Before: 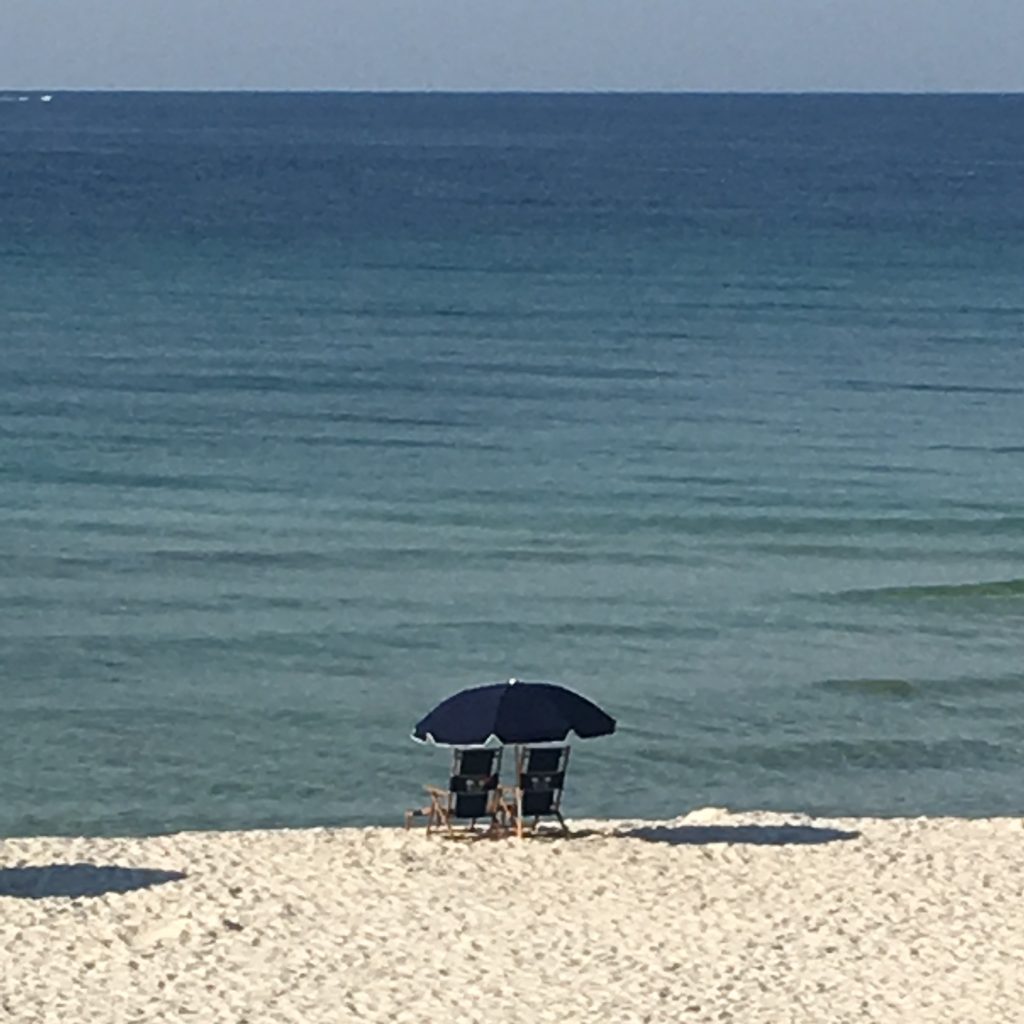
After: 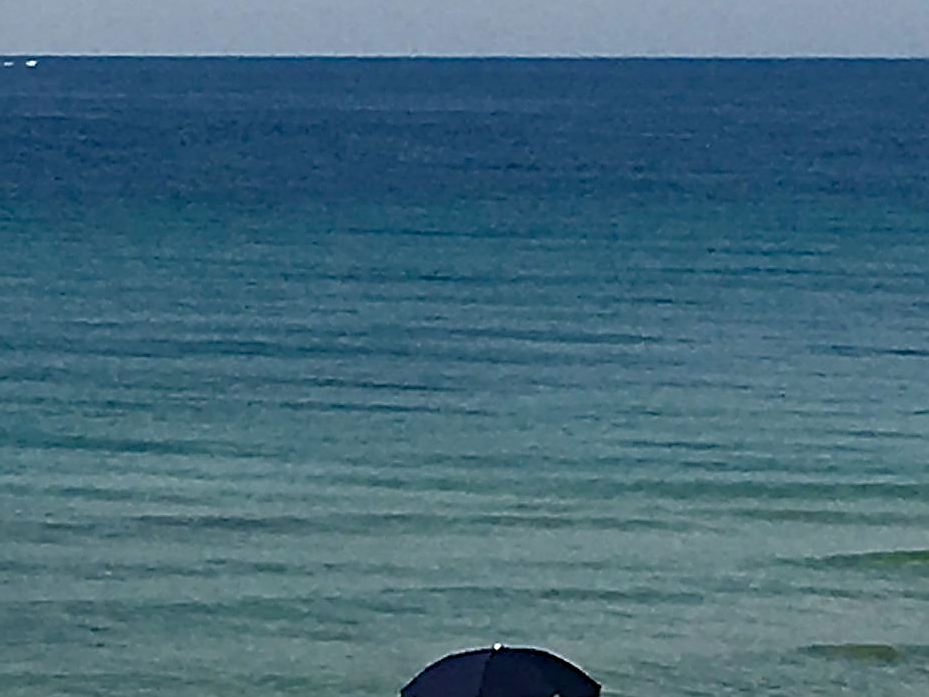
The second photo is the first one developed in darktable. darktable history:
sharpen: radius 1.364, amount 1.248, threshold 0.708
color balance rgb: power › luminance 1.262%, perceptual saturation grading › global saturation 45.068%, perceptual saturation grading › highlights -50.105%, perceptual saturation grading › shadows 31.043%, global vibrance 11.222%
contrast brightness saturation: contrast 0.11, saturation -0.175
crop: left 1.519%, top 3.437%, right 7.748%, bottom 28.407%
haze removal: compatibility mode true, adaptive false
